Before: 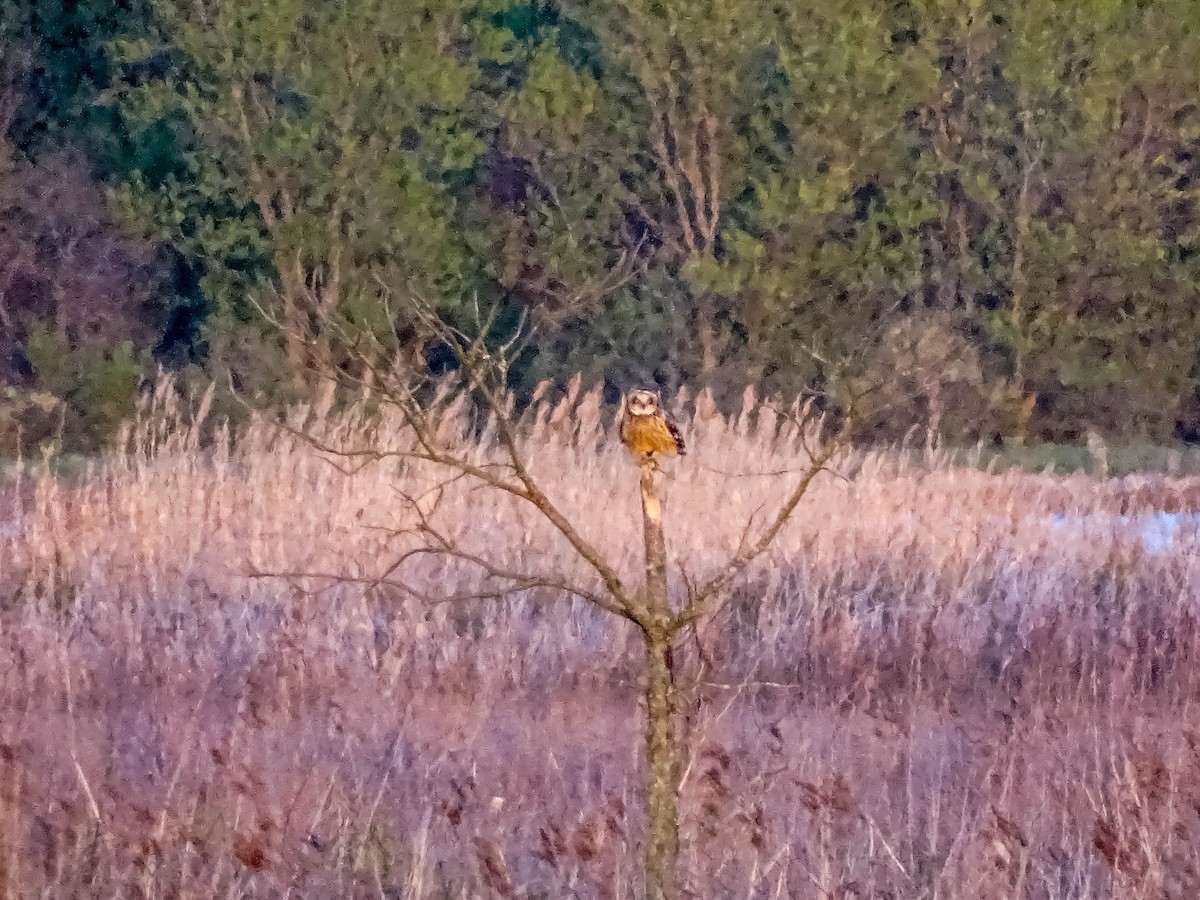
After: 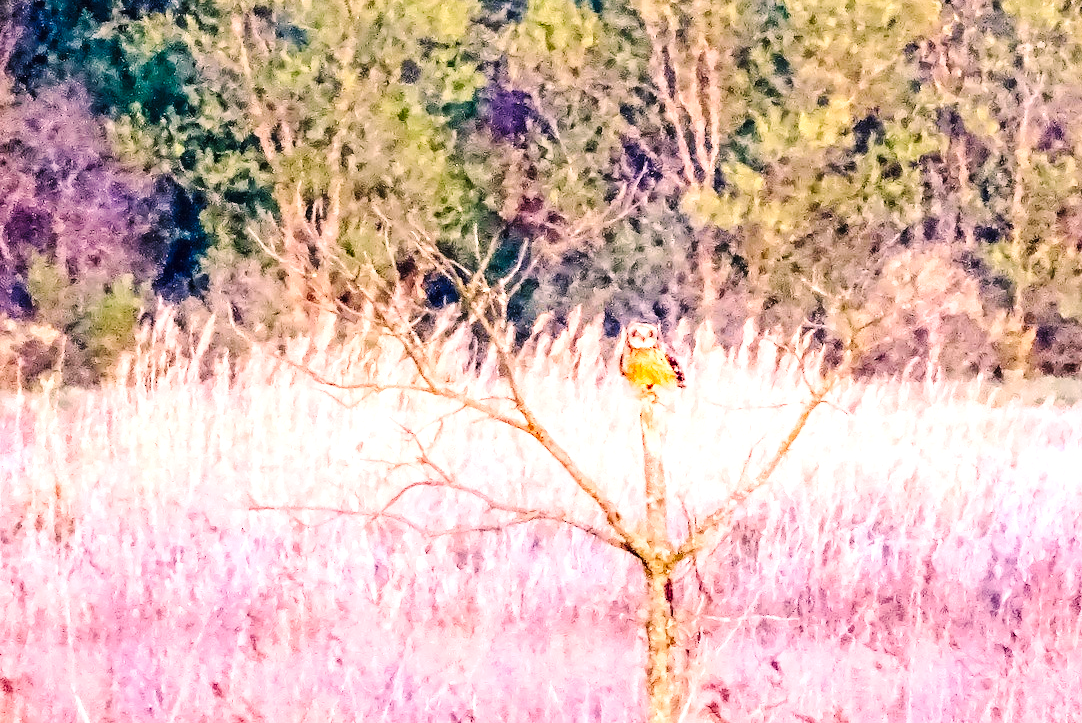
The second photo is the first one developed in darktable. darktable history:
contrast brightness saturation: contrast 0.041, saturation 0.164
exposure: black level correction 0, exposure 1.199 EV, compensate exposure bias true, compensate highlight preservation false
base curve: curves: ch0 [(0, 0) (0.036, 0.025) (0.121, 0.166) (0.206, 0.329) (0.605, 0.79) (1, 1)], preserve colors none
tone equalizer: -8 EV -0.426 EV, -7 EV -0.418 EV, -6 EV -0.301 EV, -5 EV -0.197 EV, -3 EV 0.237 EV, -2 EV 0.35 EV, -1 EV 0.399 EV, +0 EV 0.446 EV, edges refinement/feathering 500, mask exposure compensation -1.57 EV, preserve details no
color correction: highlights a* 12.88, highlights b* 5.57
crop: top 7.495%, right 9.757%, bottom 12.062%
